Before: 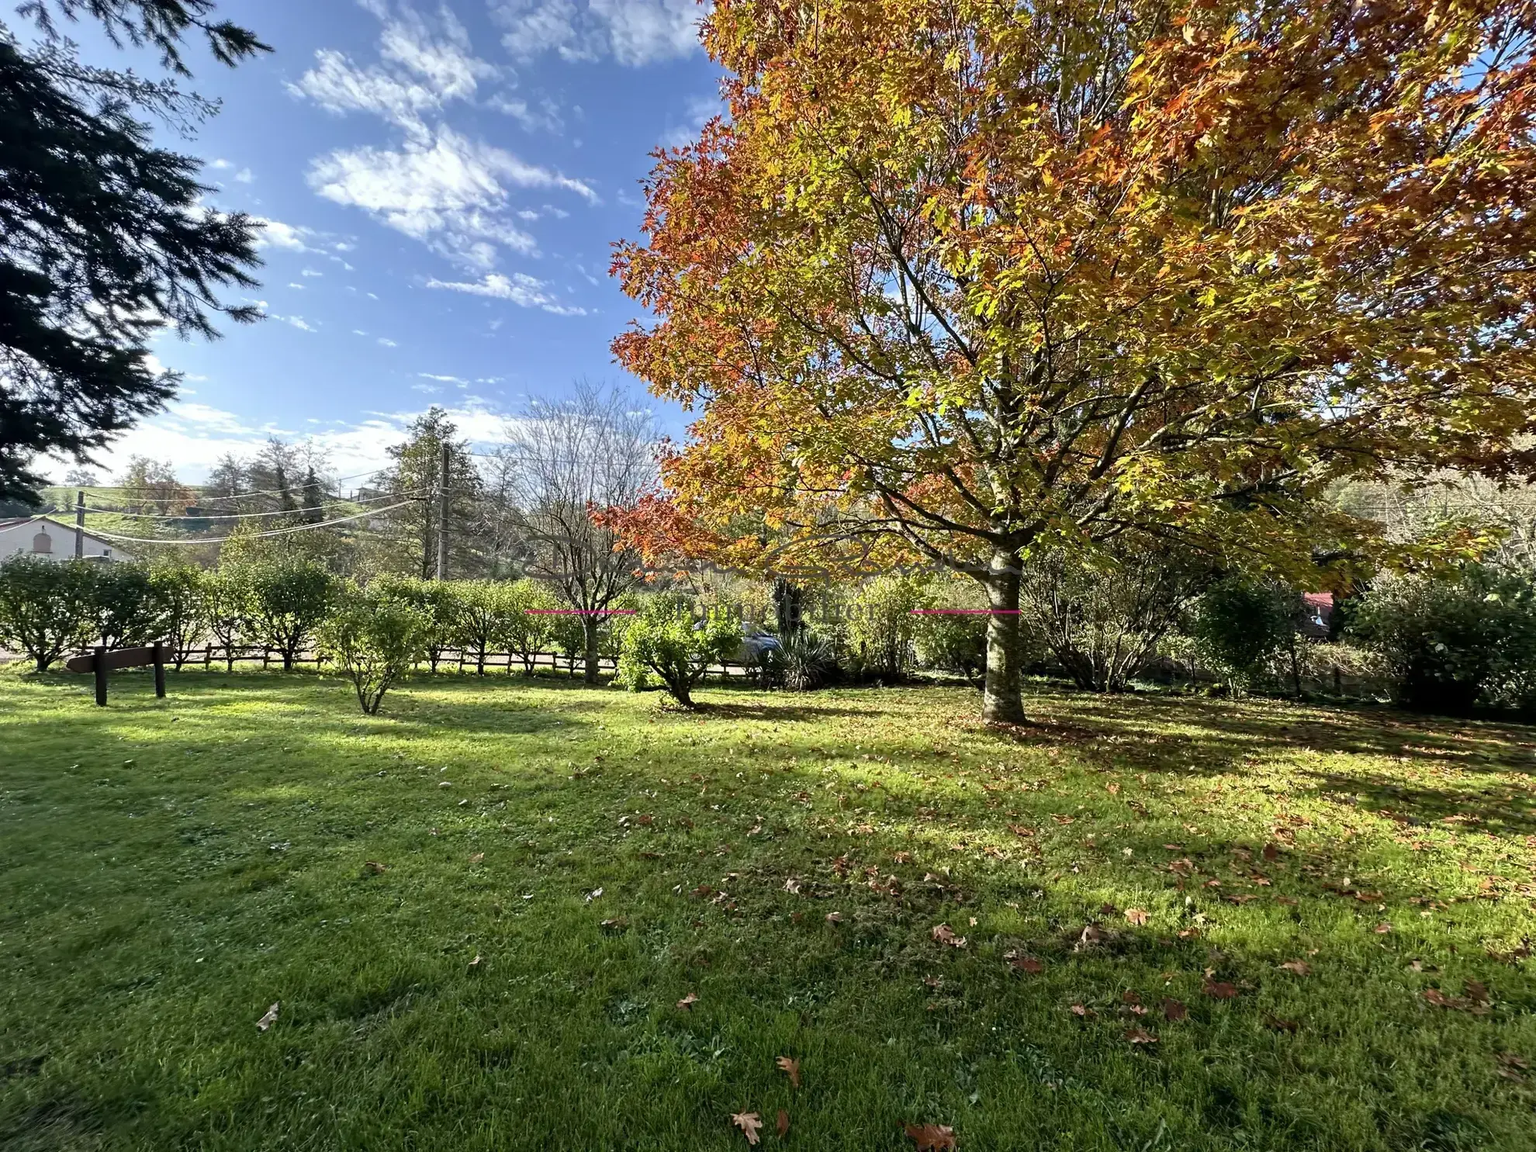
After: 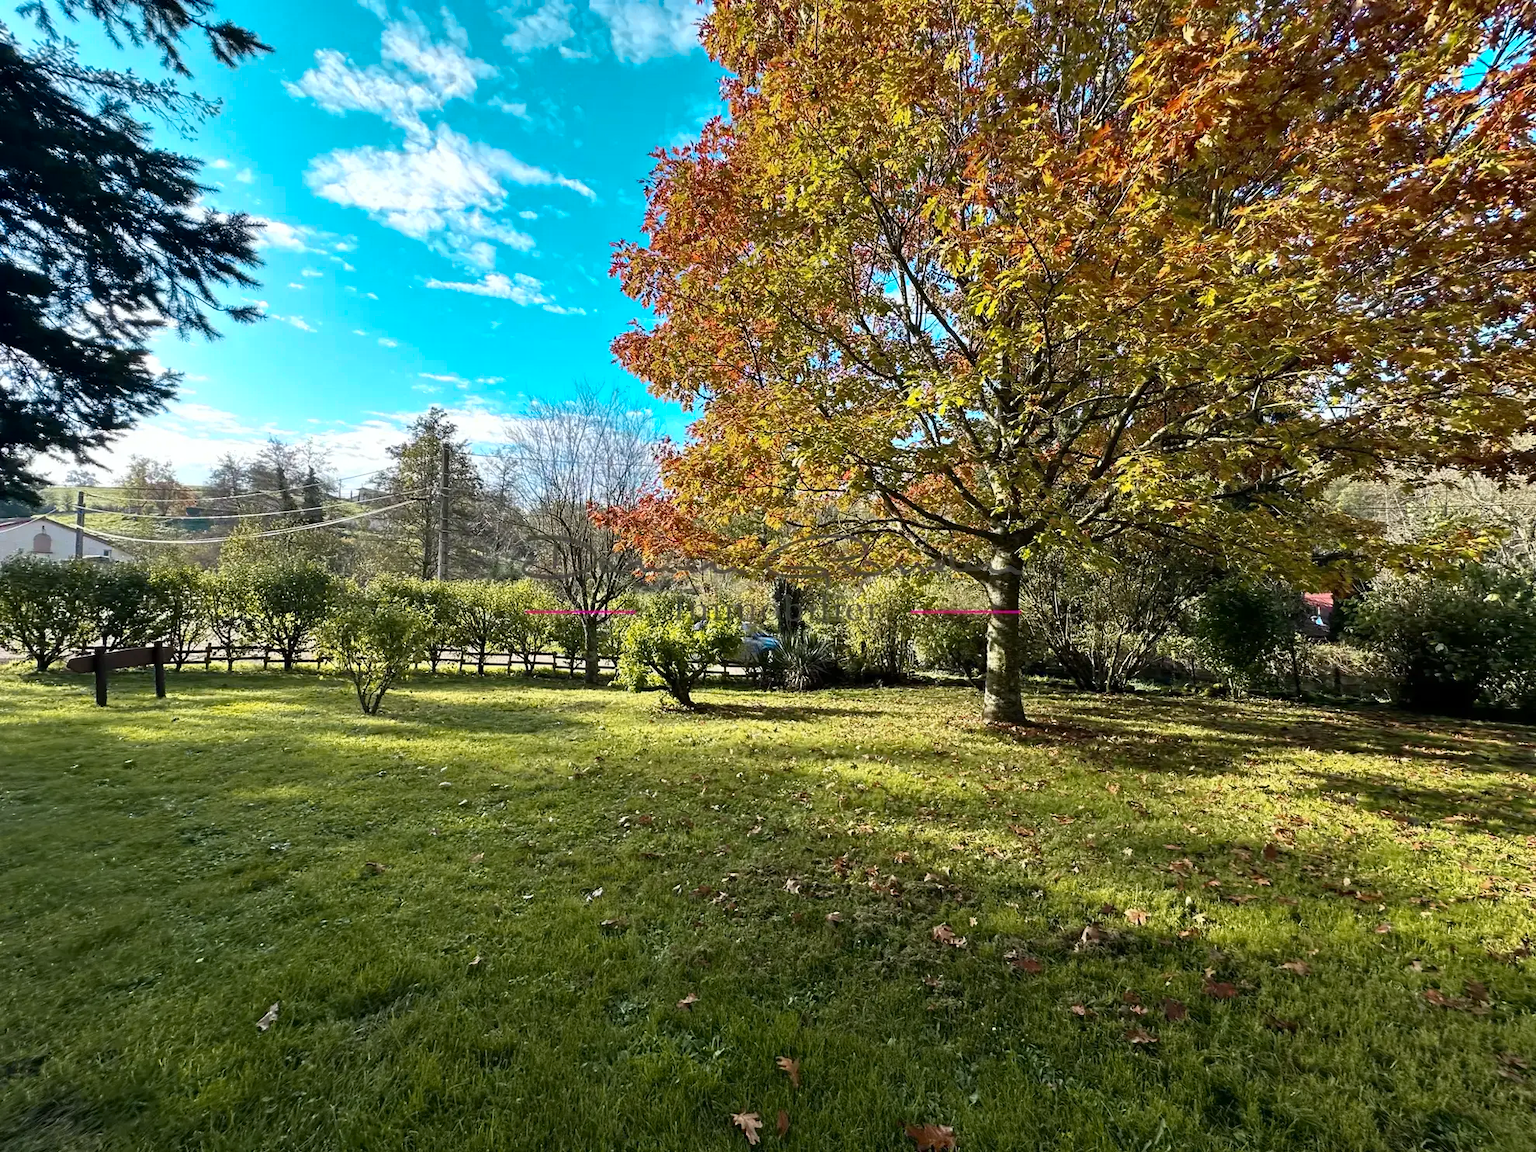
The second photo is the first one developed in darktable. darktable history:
color zones: curves: ch0 [(0.254, 0.492) (0.724, 0.62)]; ch1 [(0.25, 0.528) (0.719, 0.796)]; ch2 [(0, 0.472) (0.25, 0.5) (0.73, 0.184)]
